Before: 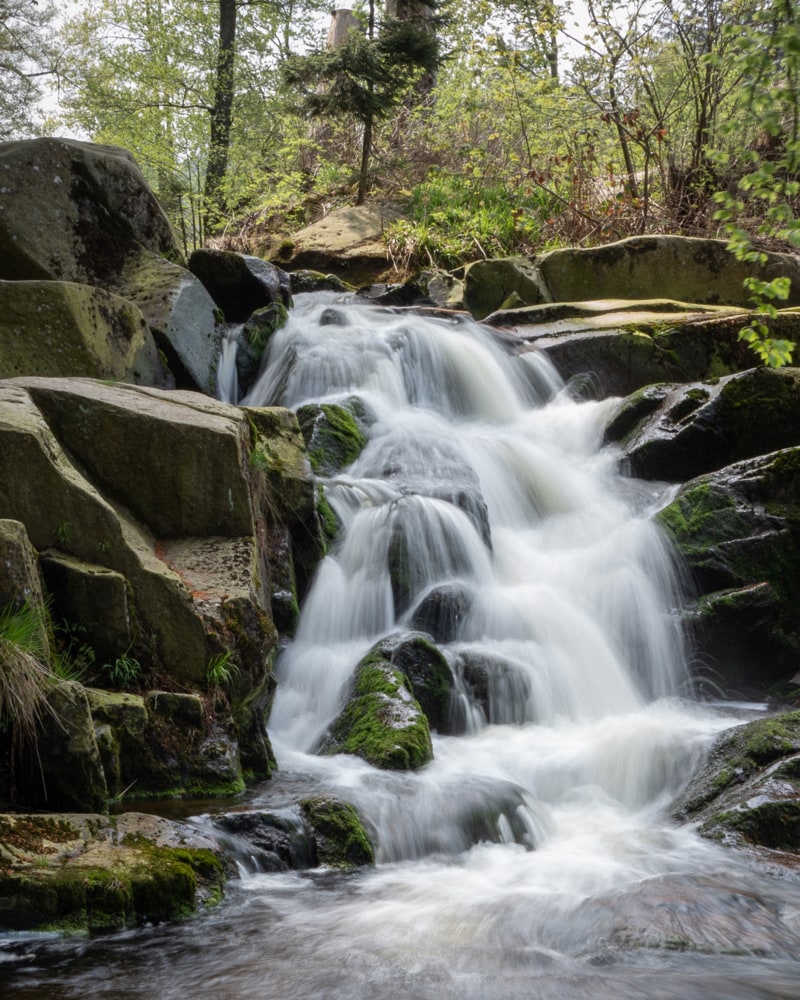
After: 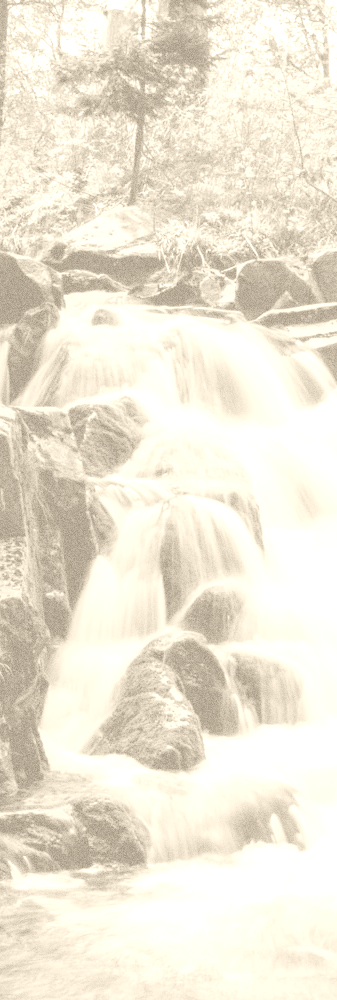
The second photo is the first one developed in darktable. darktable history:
tone curve: curves: ch0 [(0, 0.024) (0.119, 0.146) (0.474, 0.464) (0.718, 0.721) (0.817, 0.839) (1, 0.998)]; ch1 [(0, 0) (0.377, 0.416) (0.439, 0.451) (0.477, 0.477) (0.501, 0.497) (0.538, 0.544) (0.58, 0.602) (0.664, 0.676) (0.783, 0.804) (1, 1)]; ch2 [(0, 0) (0.38, 0.405) (0.463, 0.456) (0.498, 0.497) (0.524, 0.535) (0.578, 0.576) (0.648, 0.665) (1, 1)], color space Lab, independent channels, preserve colors none
filmic rgb: black relative exposure -7.15 EV, white relative exposure 5.36 EV, hardness 3.02, color science v6 (2022)
crop: left 28.583%, right 29.231%
colorize: hue 36°, saturation 71%, lightness 80.79%
grain: coarseness 0.09 ISO, strength 40%
white balance: emerald 1
